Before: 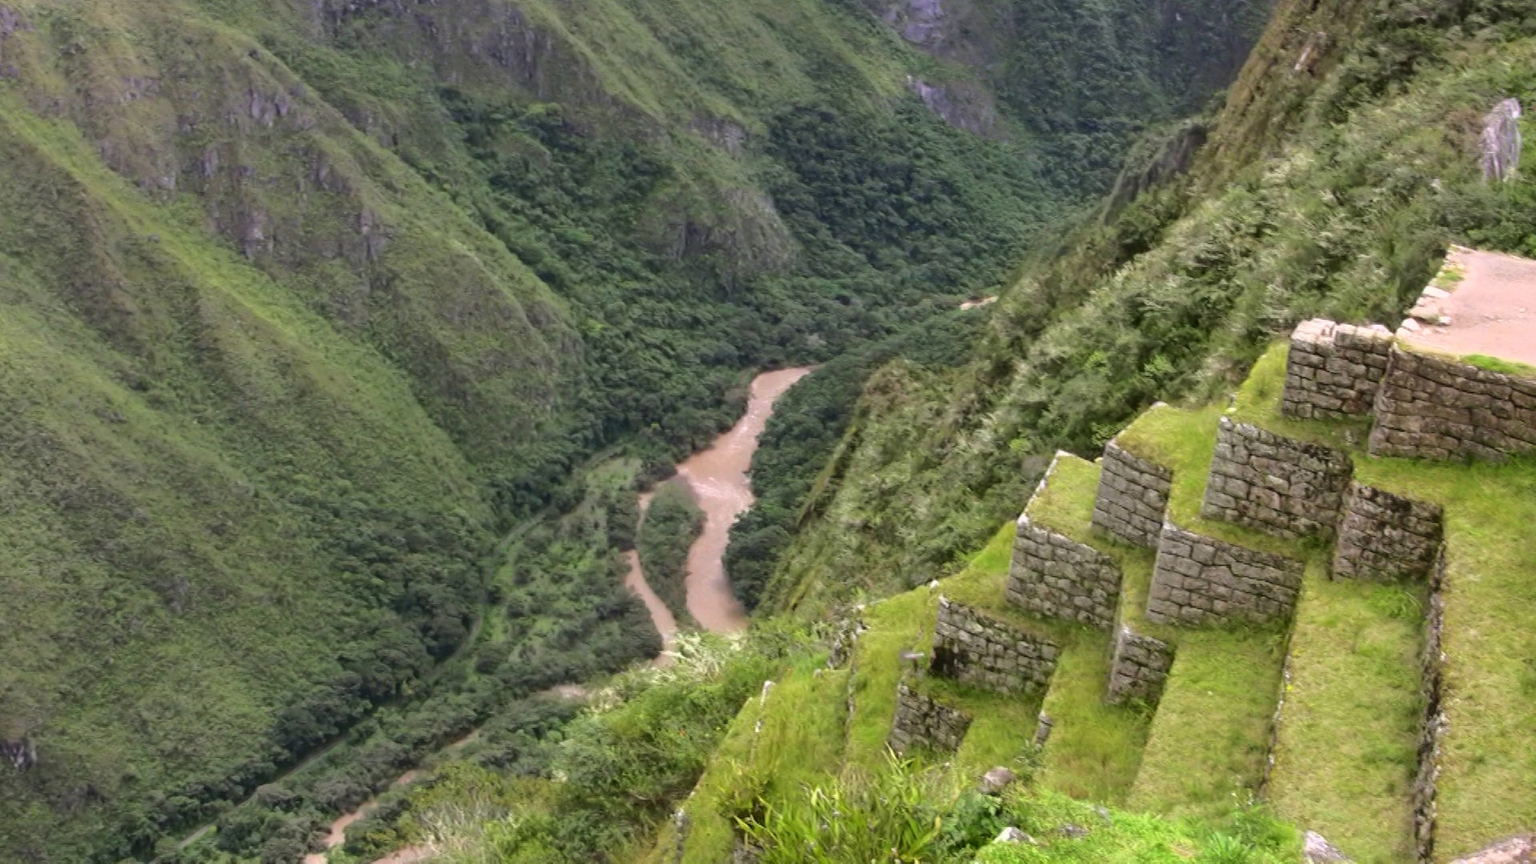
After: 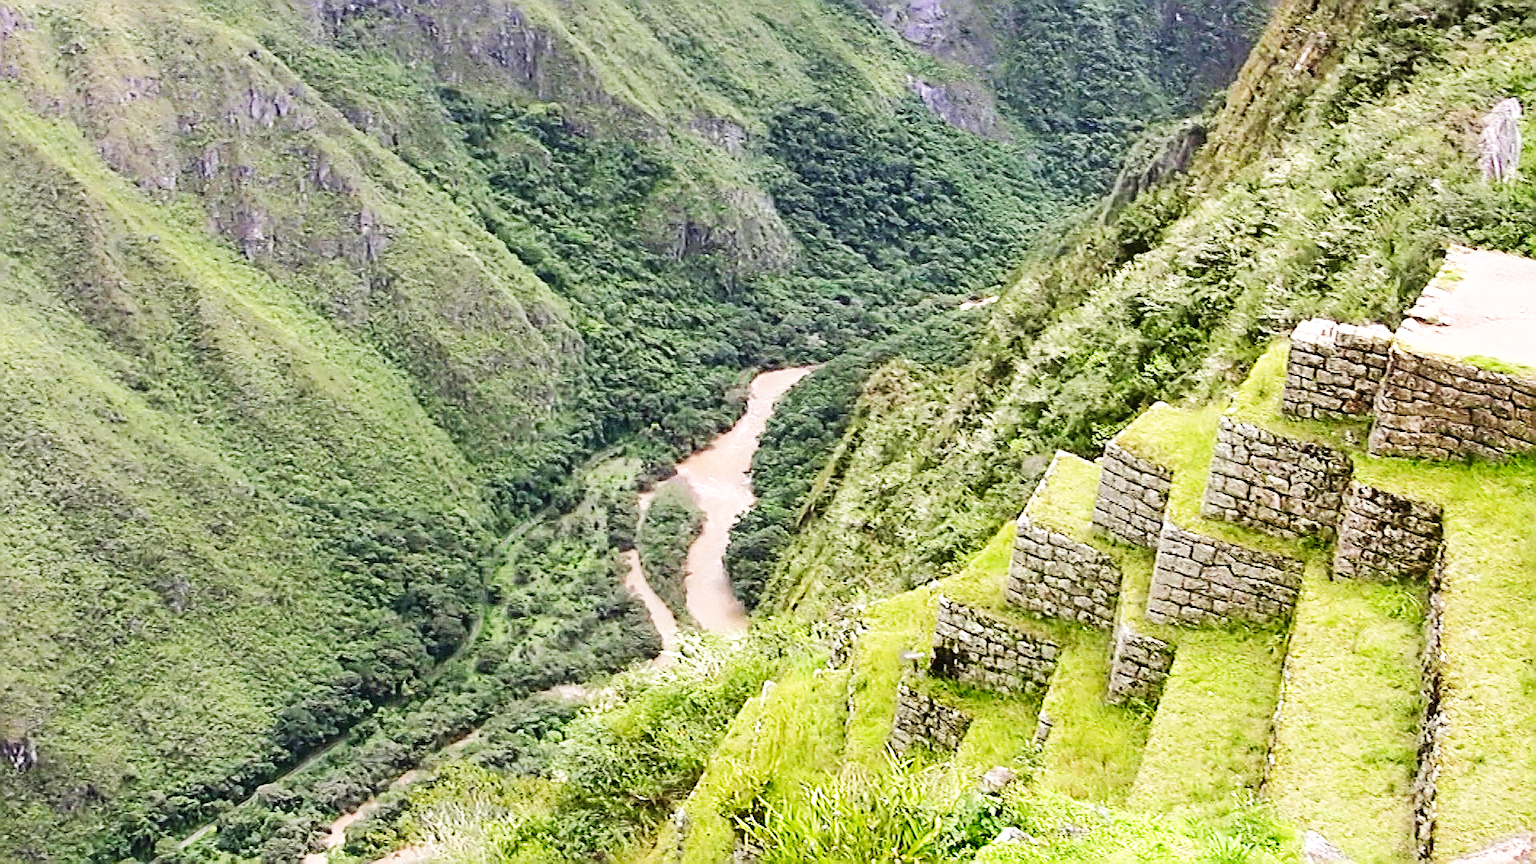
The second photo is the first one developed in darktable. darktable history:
base curve: curves: ch0 [(0, 0.003) (0.001, 0.002) (0.006, 0.004) (0.02, 0.022) (0.048, 0.086) (0.094, 0.234) (0.162, 0.431) (0.258, 0.629) (0.385, 0.8) (0.548, 0.918) (0.751, 0.988) (1, 1)], preserve colors none
sharpen: amount 1.861
